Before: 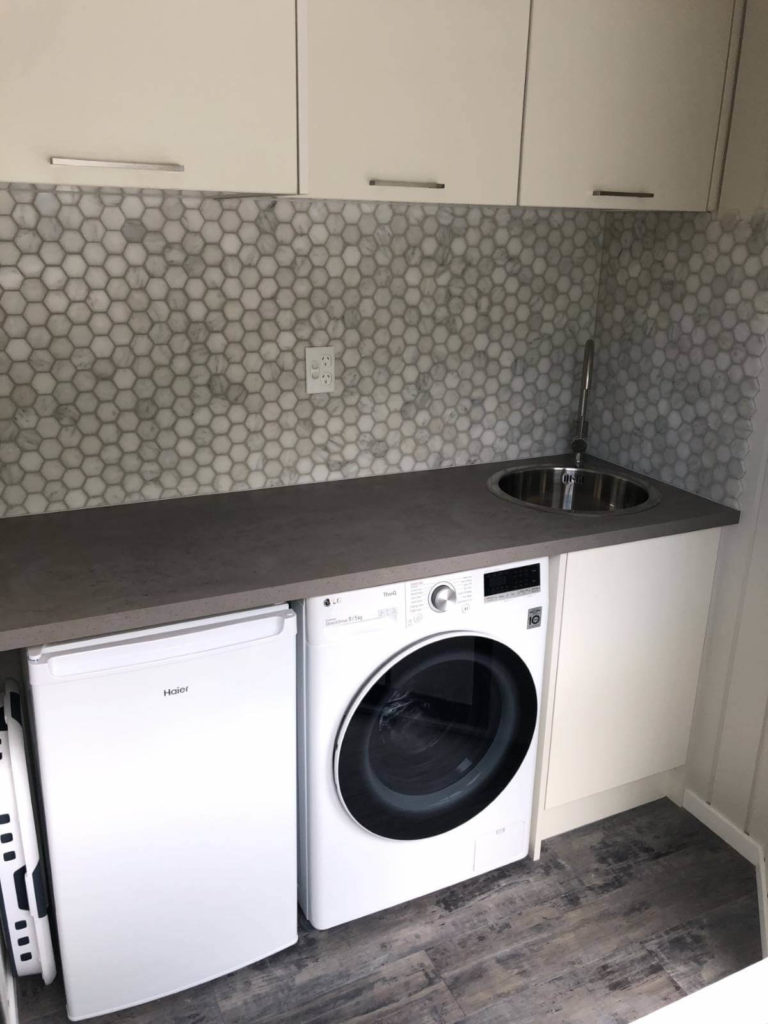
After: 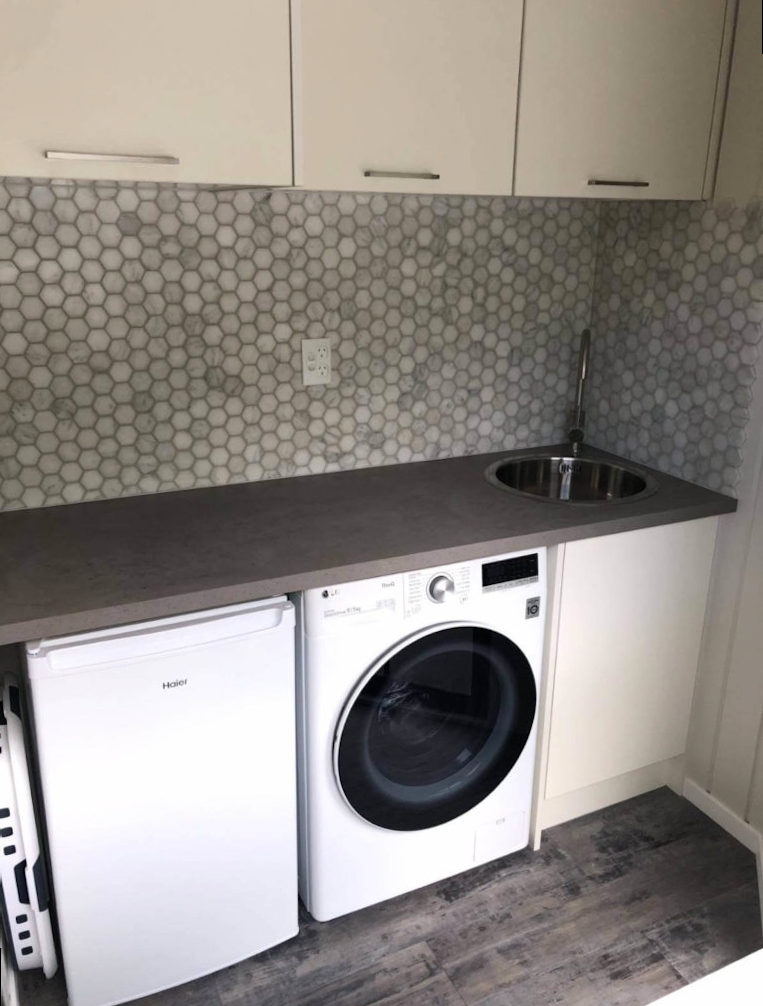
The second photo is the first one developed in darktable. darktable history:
contrast brightness saturation: contrast 0.04, saturation 0.07
rotate and perspective: rotation -0.45°, automatic cropping original format, crop left 0.008, crop right 0.992, crop top 0.012, crop bottom 0.988
